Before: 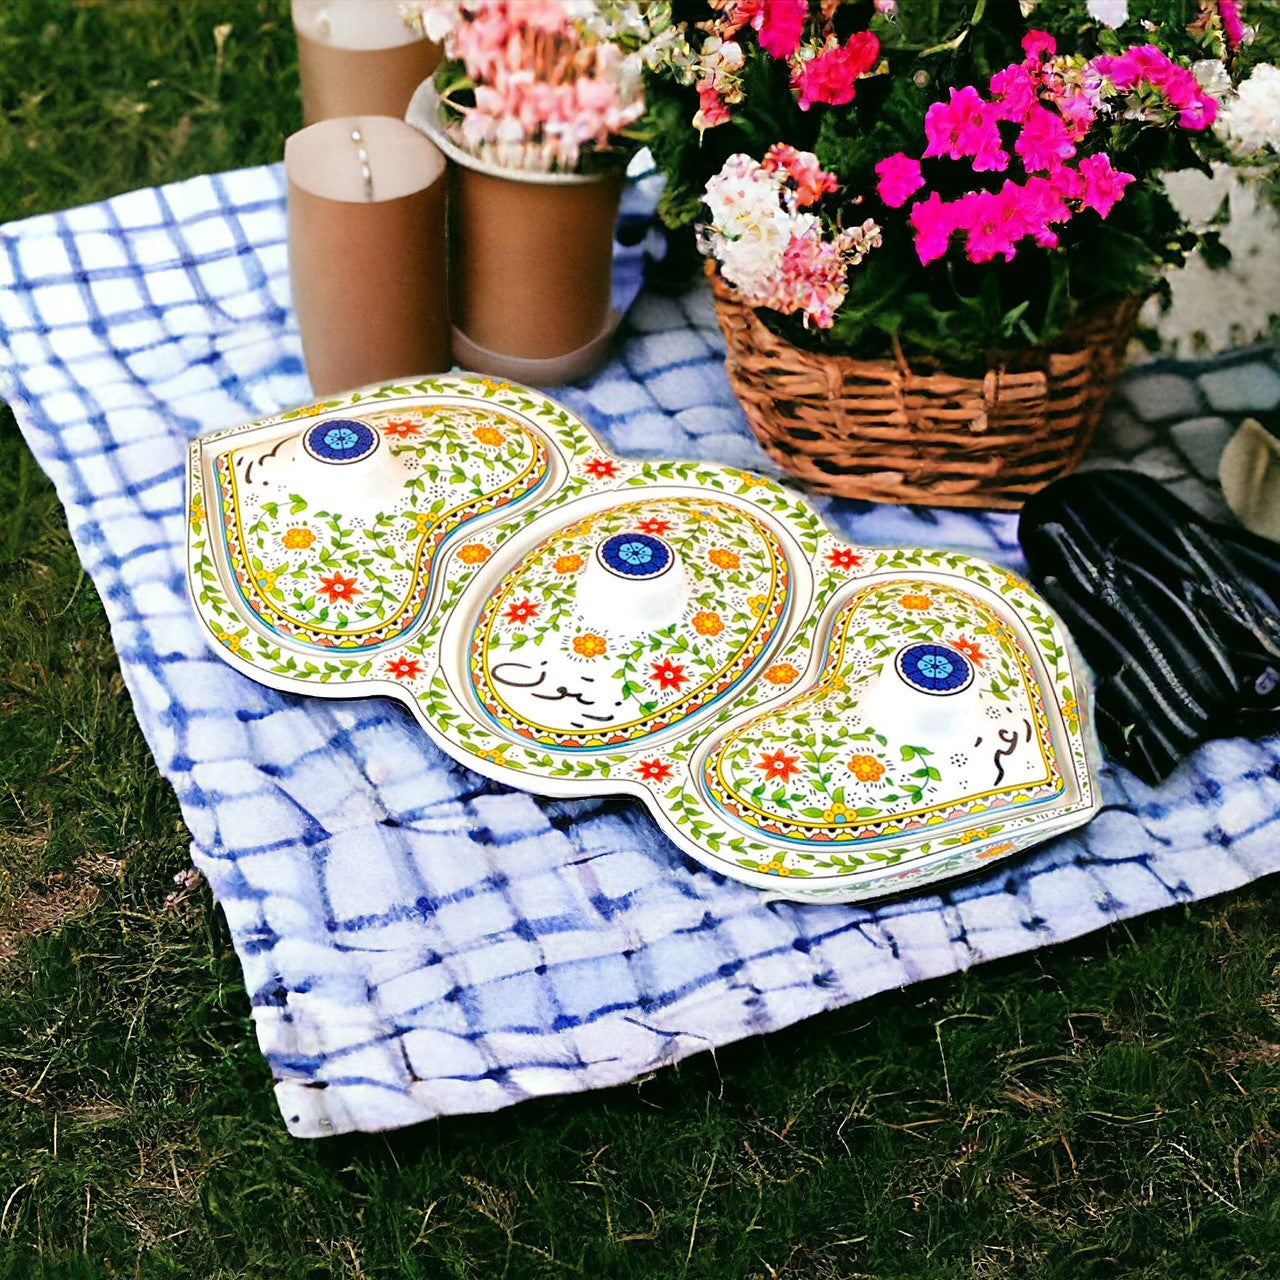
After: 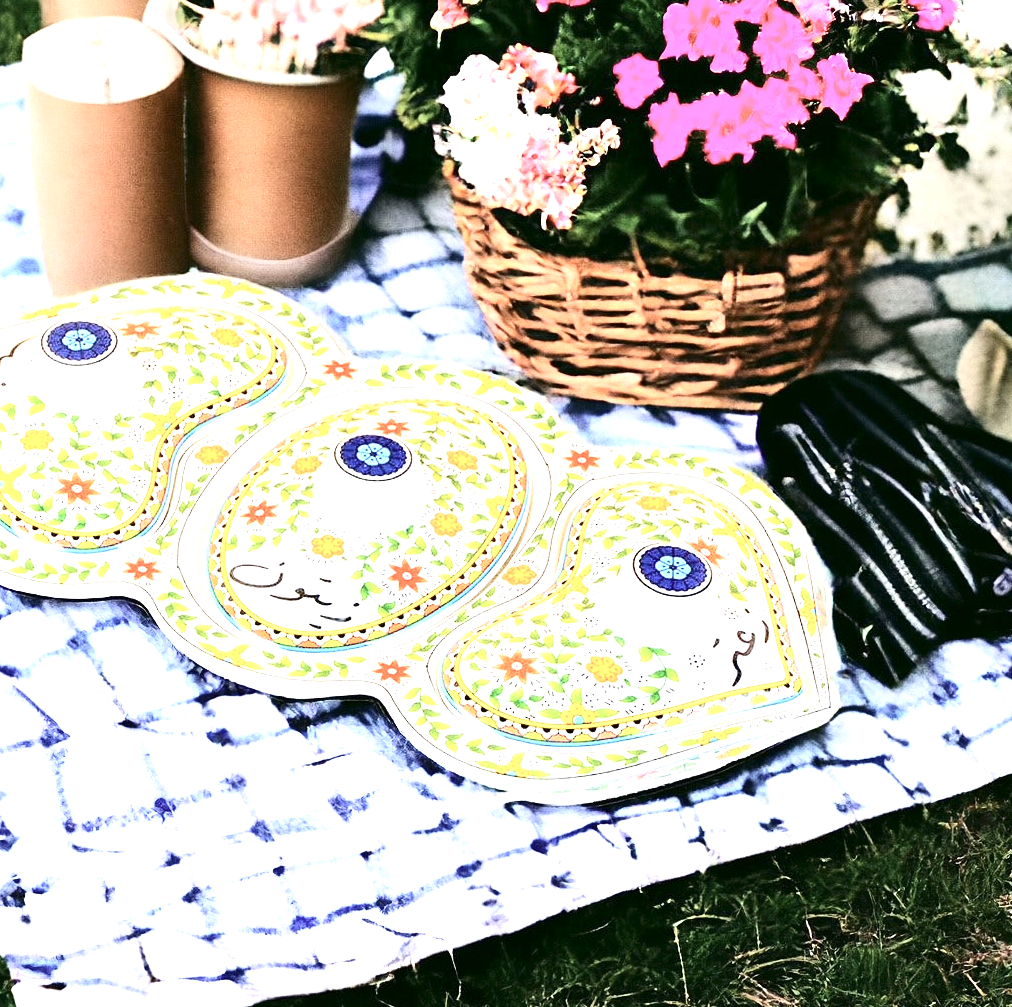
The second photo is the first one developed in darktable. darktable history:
crop and rotate: left 20.526%, top 7.75%, right 0.376%, bottom 13.53%
exposure: black level correction 0, exposure 1.472 EV, compensate highlight preservation false
contrast brightness saturation: contrast 0.25, saturation -0.311
